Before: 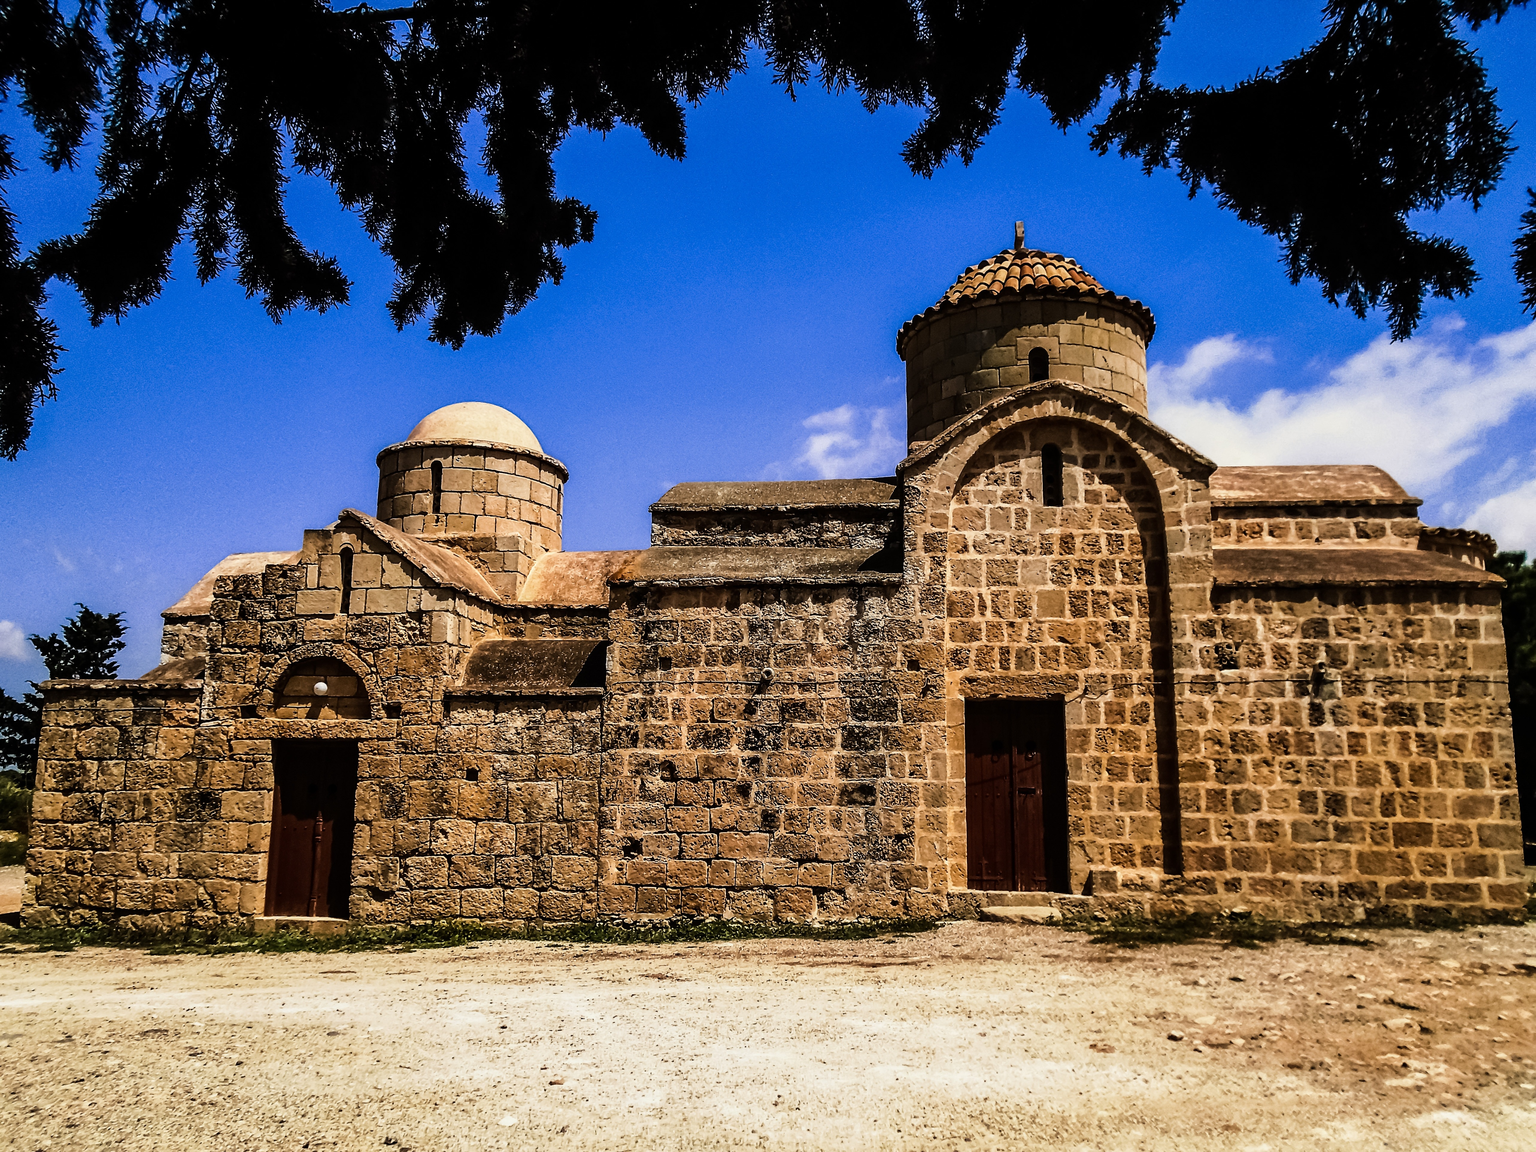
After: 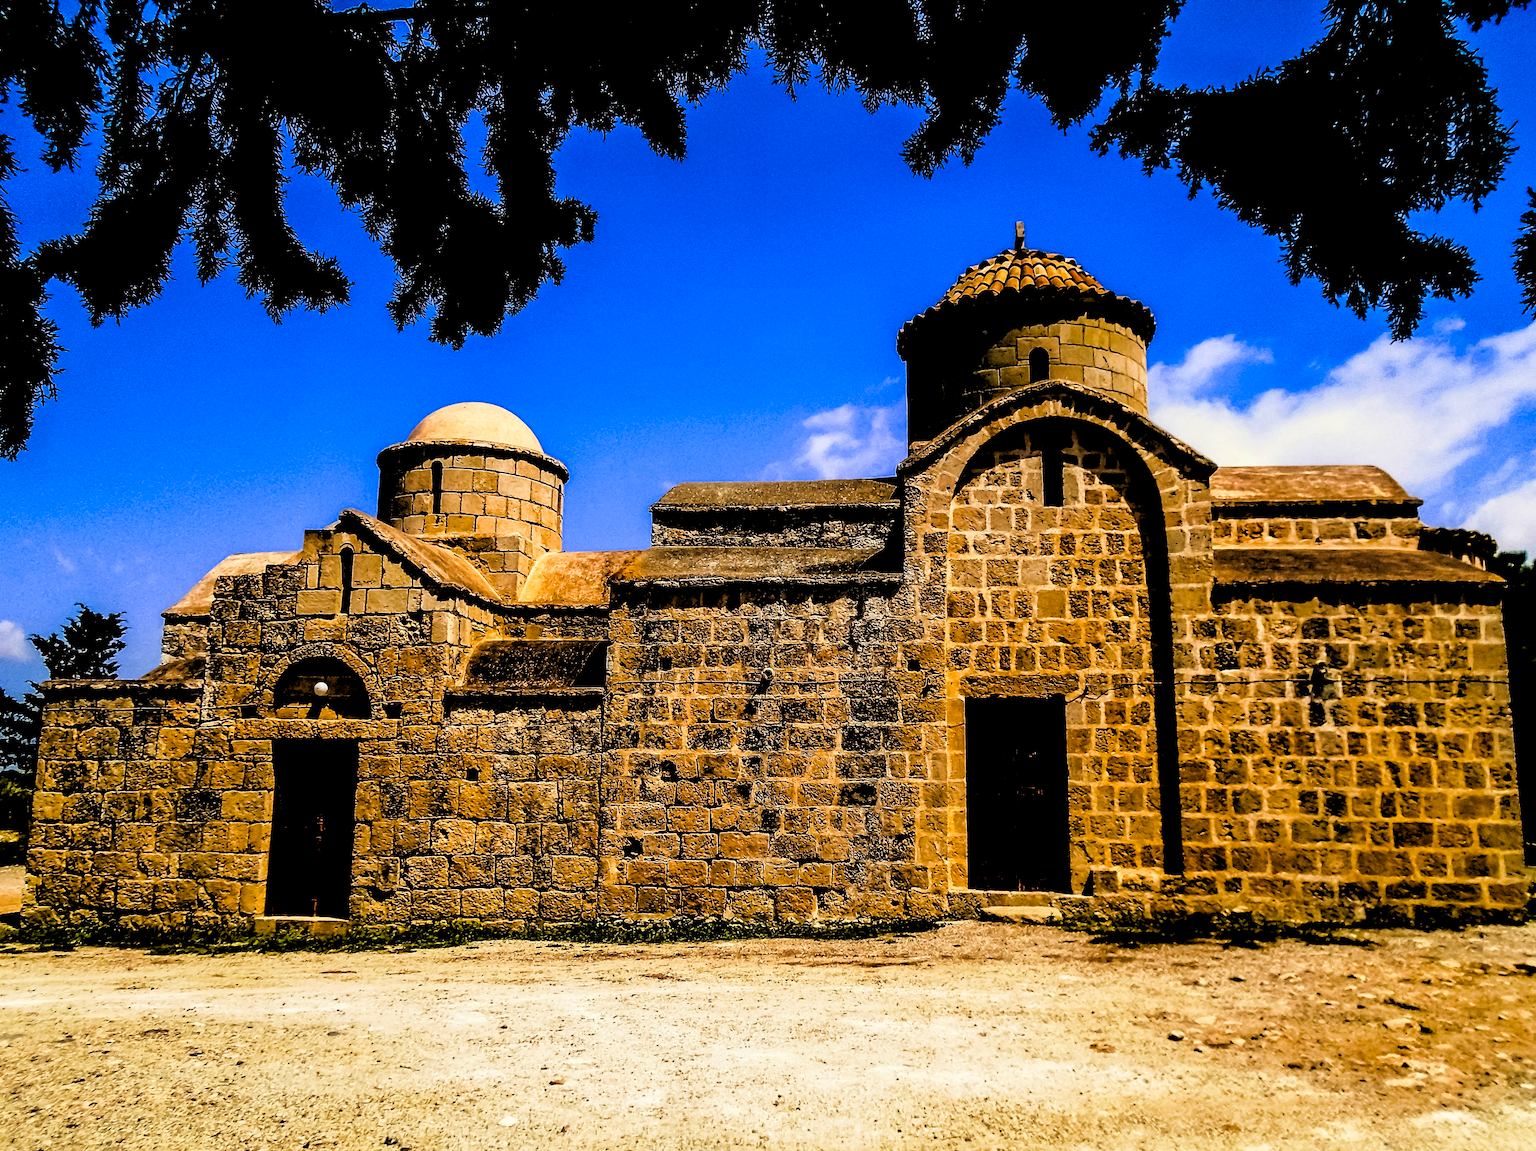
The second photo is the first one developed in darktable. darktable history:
rgb levels: levels [[0.029, 0.461, 0.922], [0, 0.5, 1], [0, 0.5, 1]]
color balance rgb: linear chroma grading › global chroma 15%, perceptual saturation grading › global saturation 30%
